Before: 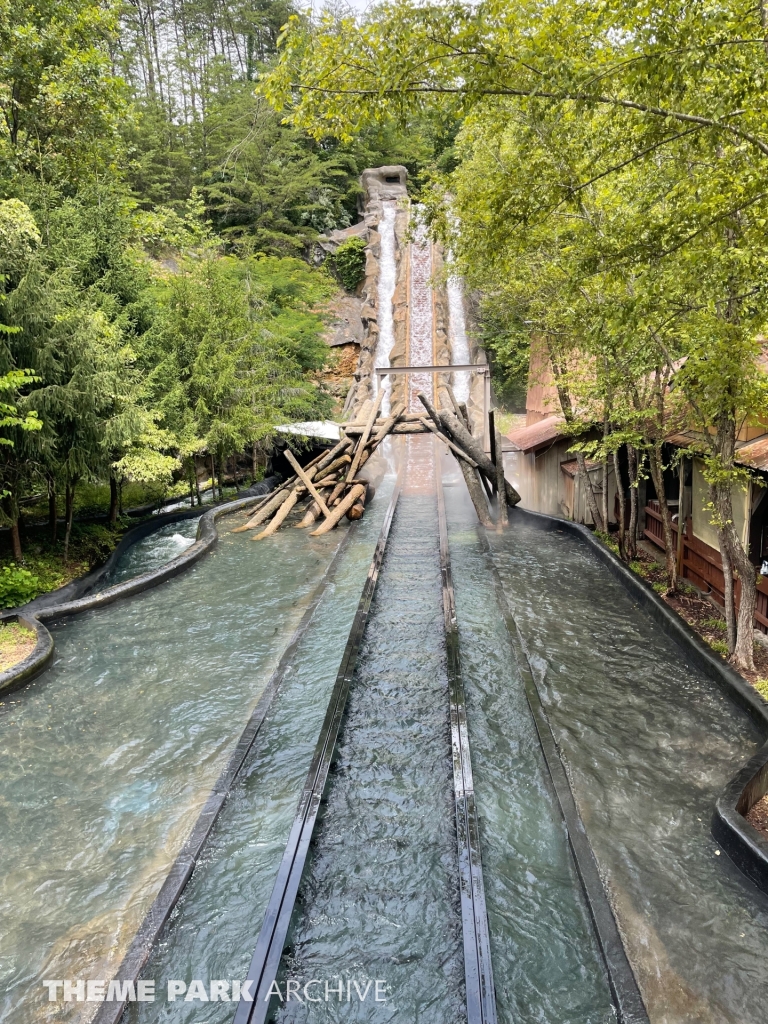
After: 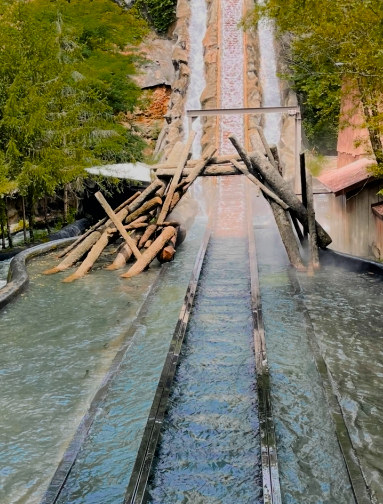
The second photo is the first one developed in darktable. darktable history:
color zones: curves: ch0 [(0, 0.553) (0.123, 0.58) (0.23, 0.419) (0.468, 0.155) (0.605, 0.132) (0.723, 0.063) (0.833, 0.172) (0.921, 0.468)]; ch1 [(0.025, 0.645) (0.229, 0.584) (0.326, 0.551) (0.537, 0.446) (0.599, 0.911) (0.708, 1) (0.805, 0.944)]; ch2 [(0.086, 0.468) (0.254, 0.464) (0.638, 0.564) (0.702, 0.592) (0.768, 0.564)]
filmic rgb: black relative exposure -7.65 EV, white relative exposure 4.56 EV, hardness 3.61, color science v6 (2022)
crop: left 24.693%, top 25.213%, right 25.367%, bottom 25.548%
color balance rgb: linear chroma grading › global chroma -16.009%, perceptual saturation grading › global saturation 30.477%, saturation formula JzAzBz (2021)
